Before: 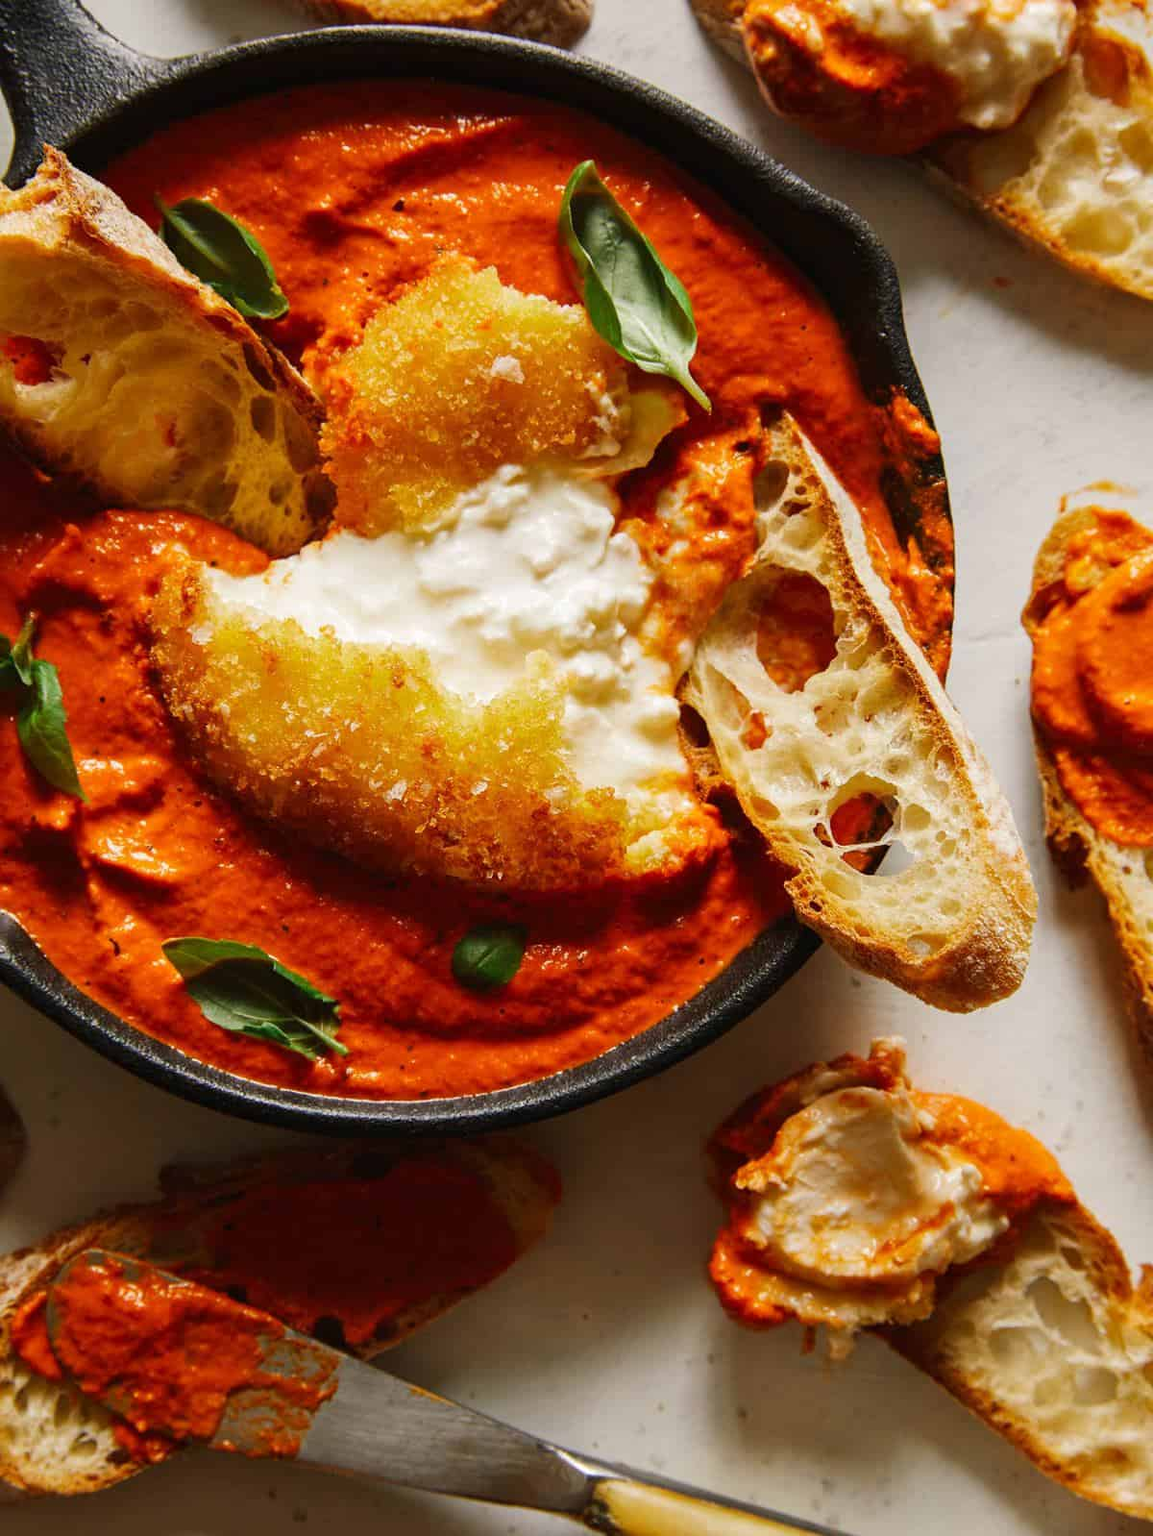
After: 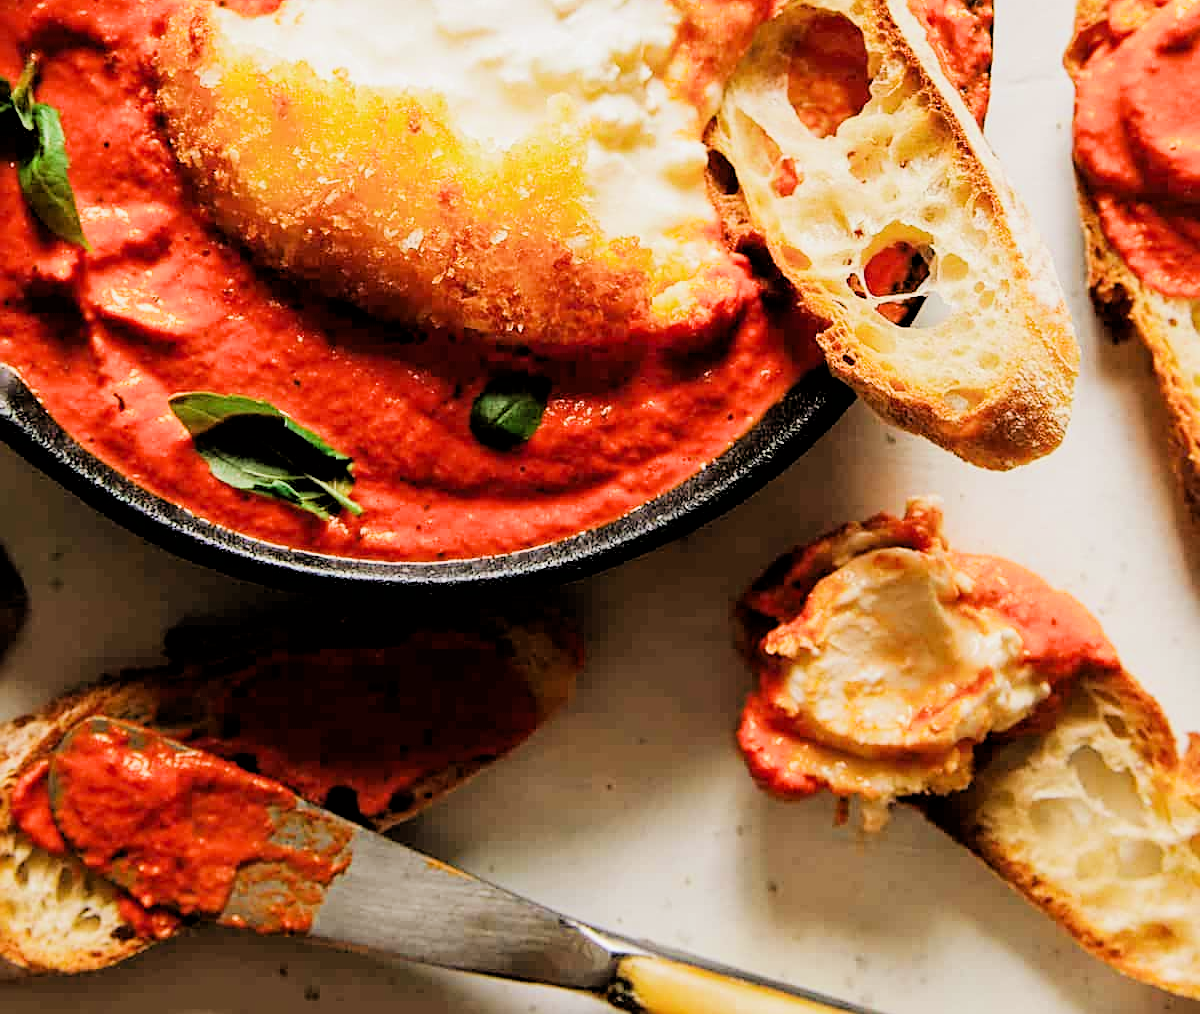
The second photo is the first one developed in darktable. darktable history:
filmic rgb: black relative exposure -2.82 EV, white relative exposure 4.56 EV, hardness 1.75, contrast 1.264
sharpen: on, module defaults
crop and rotate: top 36.499%
exposure: exposure 1.063 EV, compensate highlight preservation false
